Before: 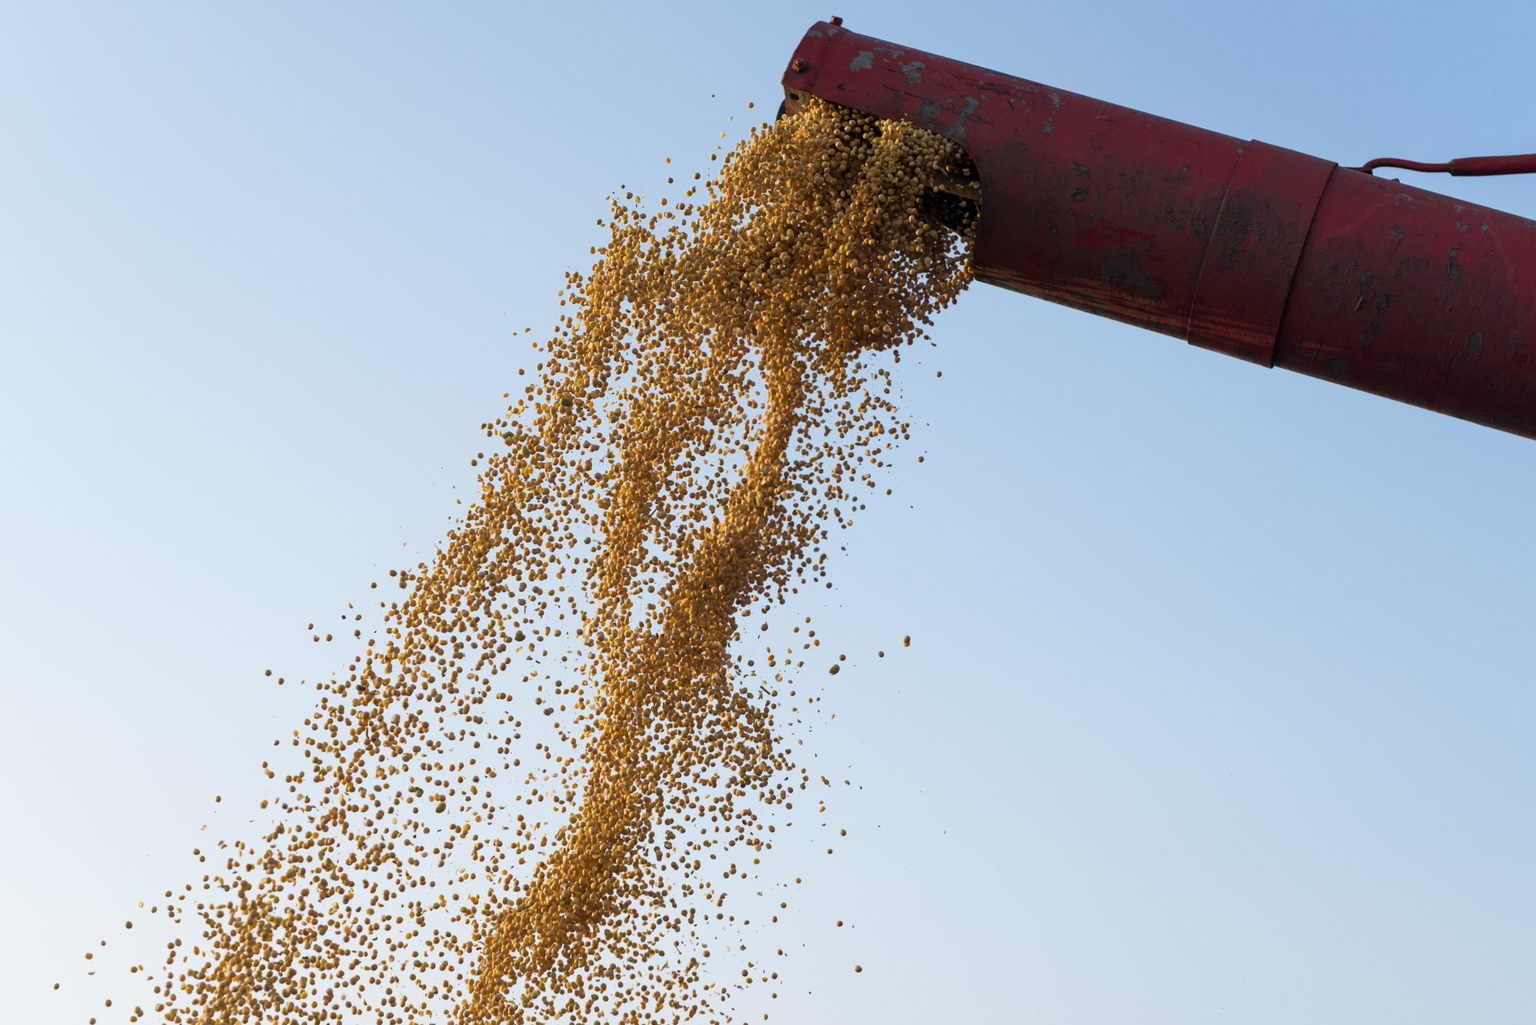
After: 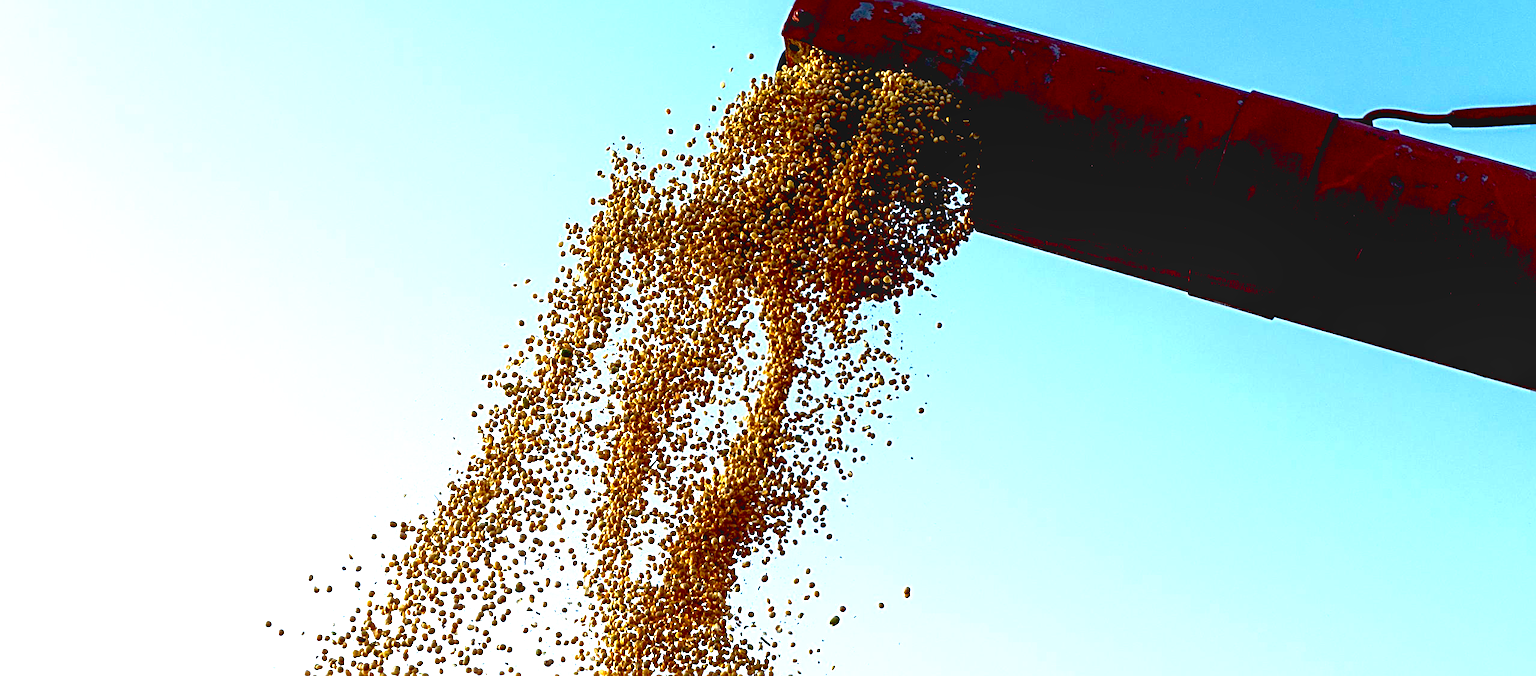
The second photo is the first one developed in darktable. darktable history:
crop and rotate: top 4.803%, bottom 29.142%
contrast brightness saturation: brightness -0.254, saturation 0.201
exposure: black level correction 0.037, exposure 0.907 EV, compensate exposure bias true, compensate highlight preservation false
sharpen: radius 3.998
color calibration: illuminant F (fluorescent), F source F9 (Cool White Deluxe 4150 K) – high CRI, x 0.374, y 0.373, temperature 4149.5 K
local contrast: on, module defaults
